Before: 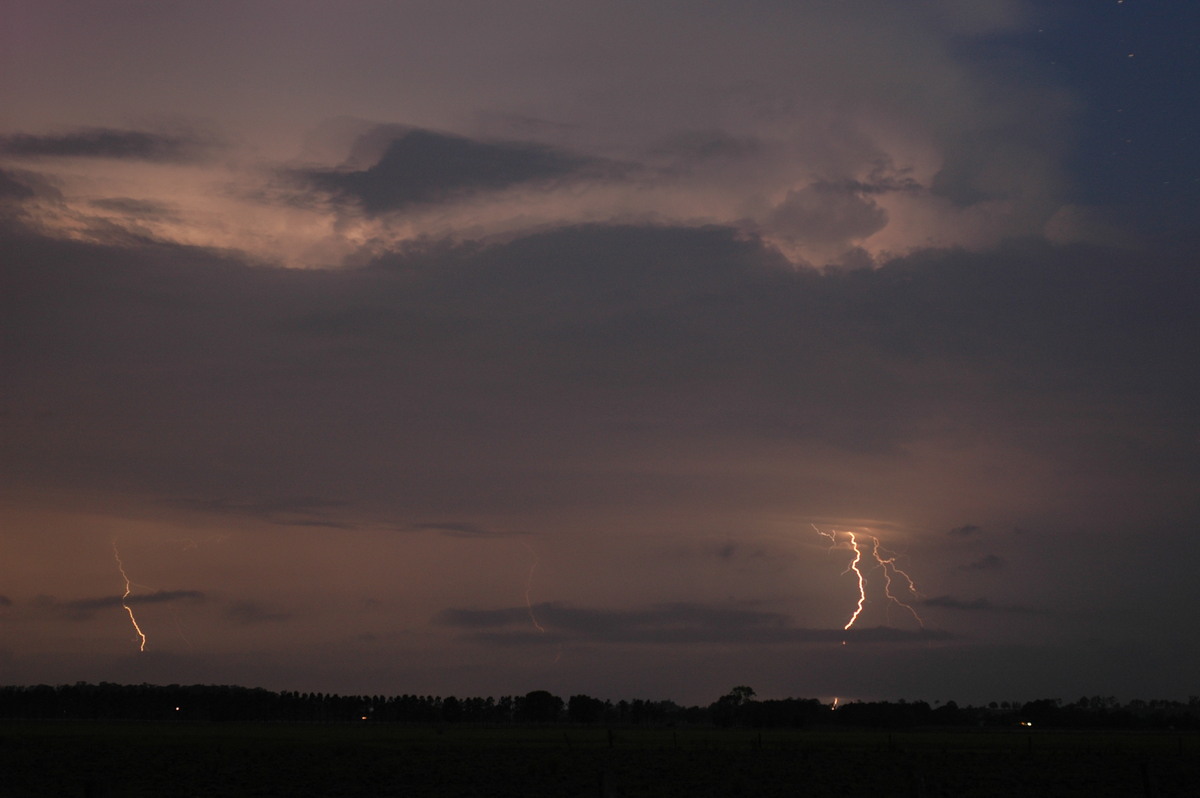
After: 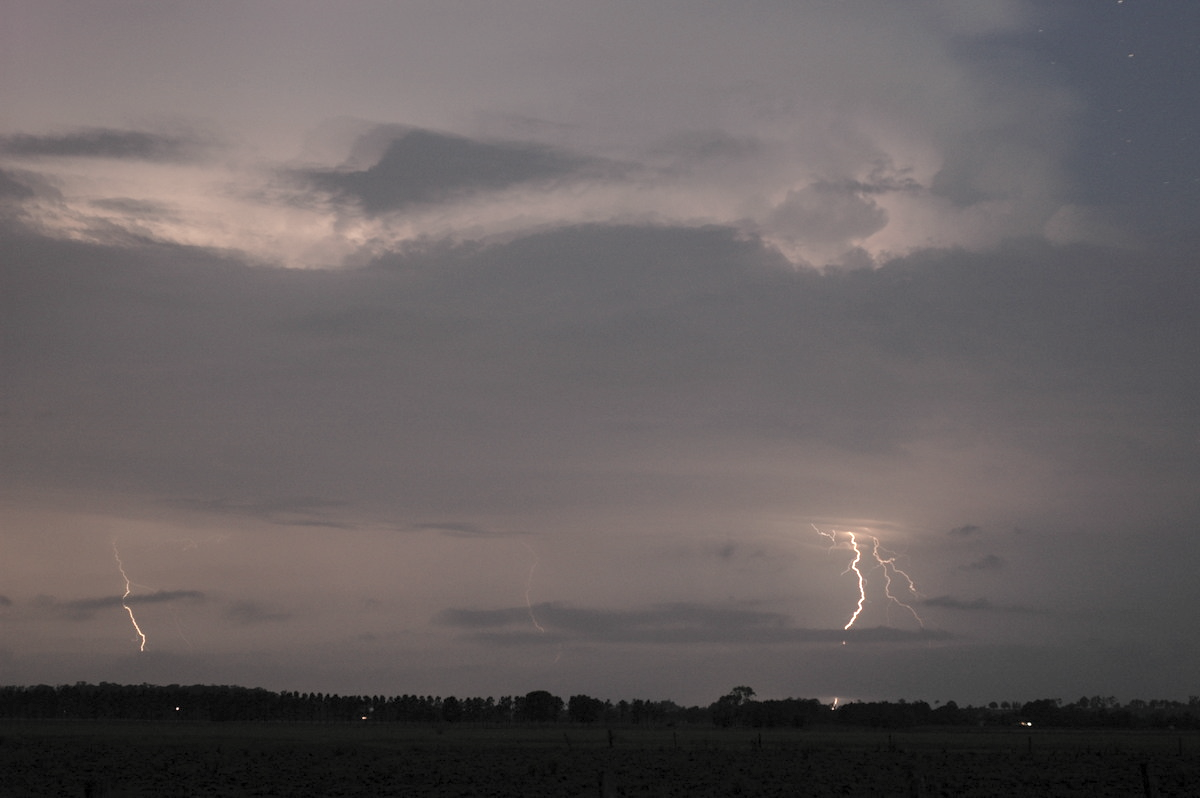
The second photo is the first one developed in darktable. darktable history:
exposure: black level correction 0.001, exposure 0.5 EV, compensate exposure bias true, compensate highlight preservation false
contrast brightness saturation: brightness 0.18, saturation -0.5
